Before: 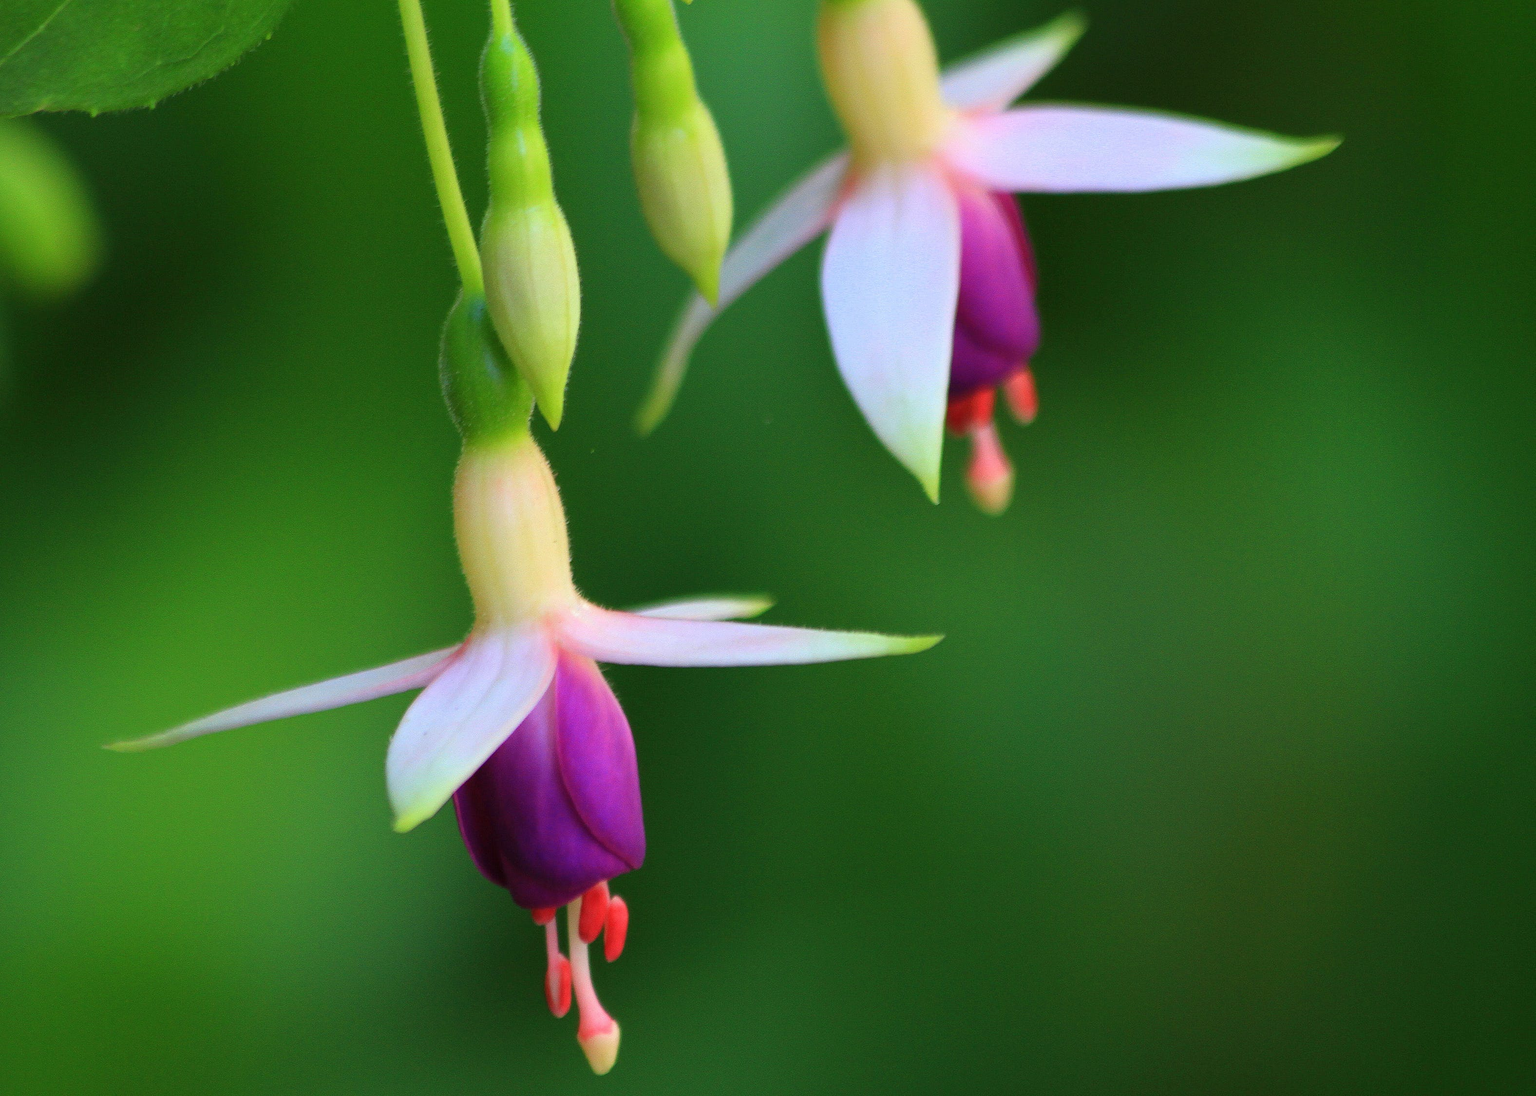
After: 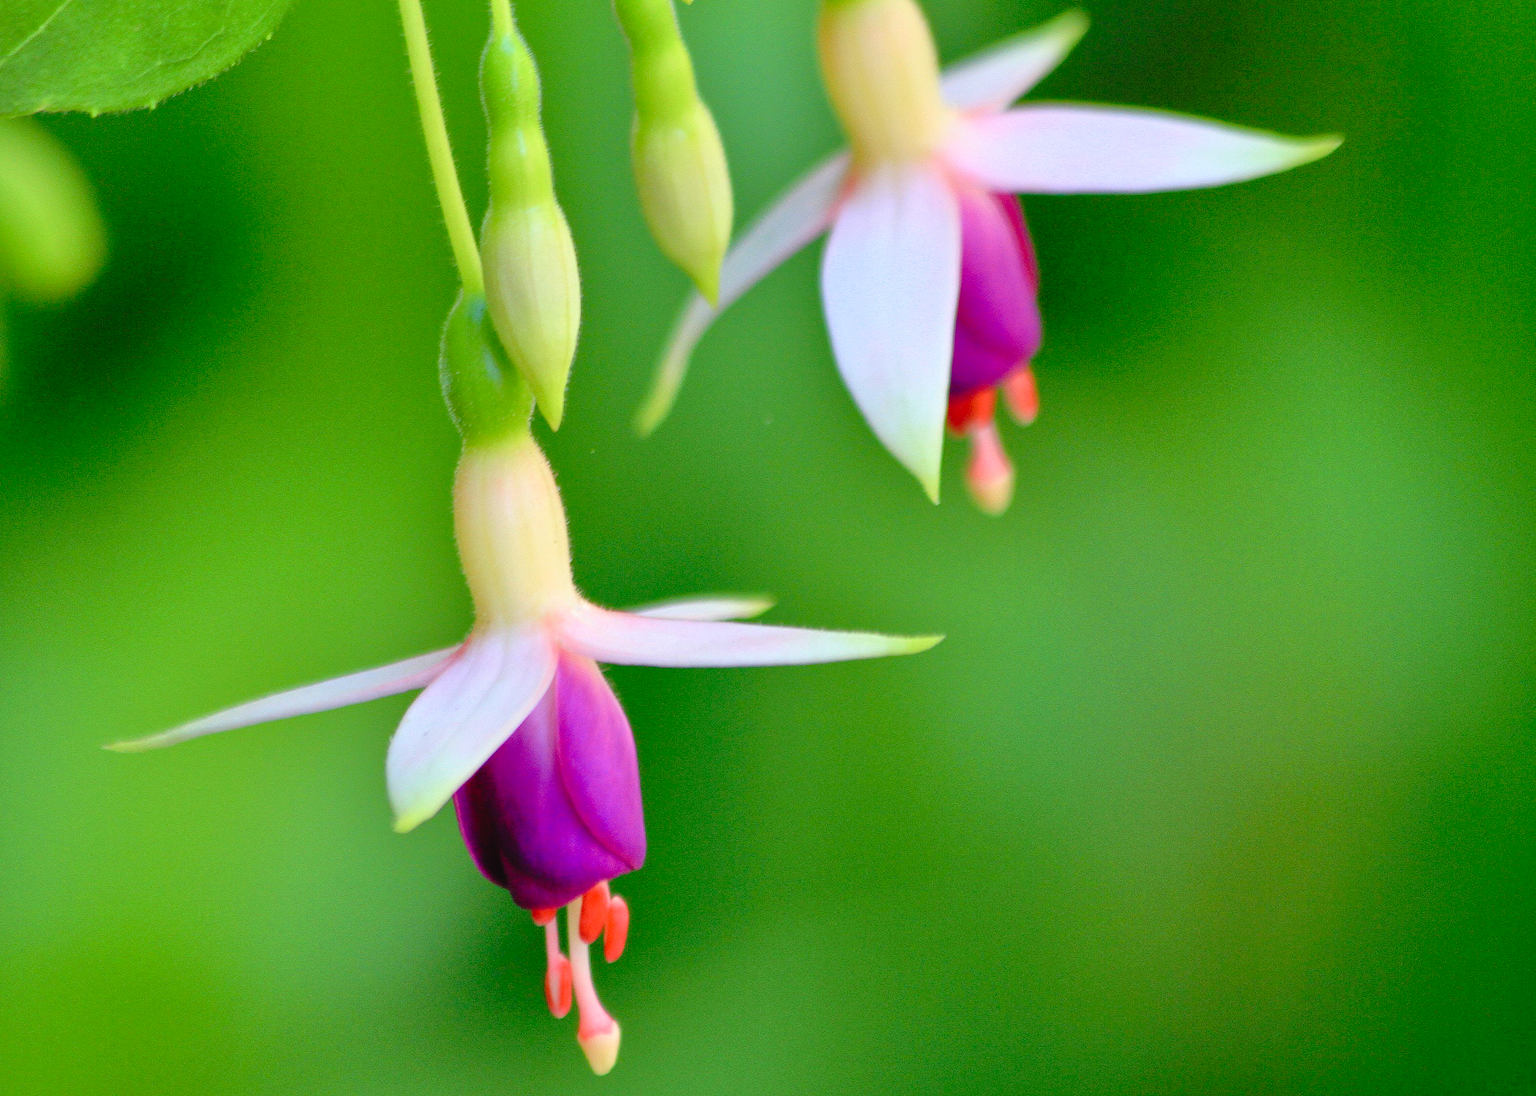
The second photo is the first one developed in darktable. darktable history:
tone equalizer: -7 EV 0.149 EV, -6 EV 0.636 EV, -5 EV 1.17 EV, -4 EV 1.3 EV, -3 EV 1.18 EV, -2 EV 0.6 EV, -1 EV 0.165 EV
tone curve: curves: ch0 [(0, 0) (0.003, 0.025) (0.011, 0.027) (0.025, 0.032) (0.044, 0.037) (0.069, 0.044) (0.1, 0.054) (0.136, 0.084) (0.177, 0.128) (0.224, 0.196) (0.277, 0.281) (0.335, 0.376) (0.399, 0.461) (0.468, 0.534) (0.543, 0.613) (0.623, 0.692) (0.709, 0.77) (0.801, 0.849) (0.898, 0.934) (1, 1)], preserve colors none
